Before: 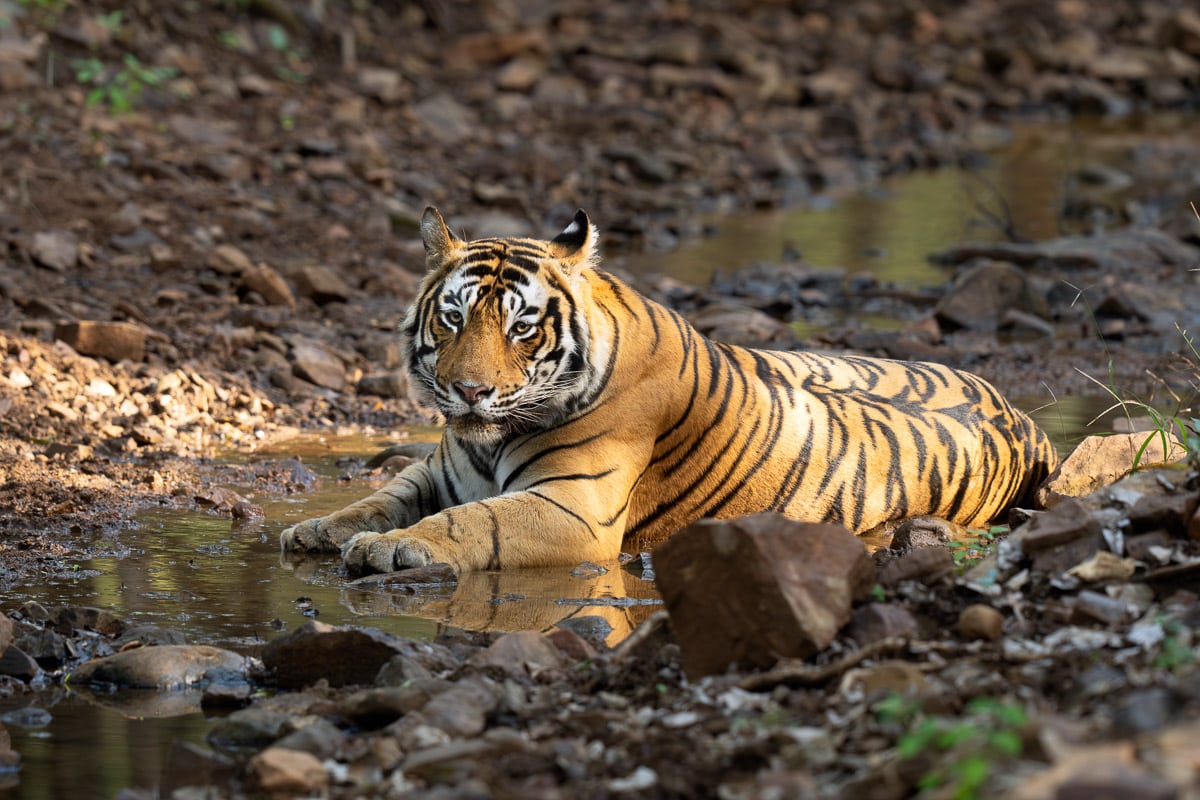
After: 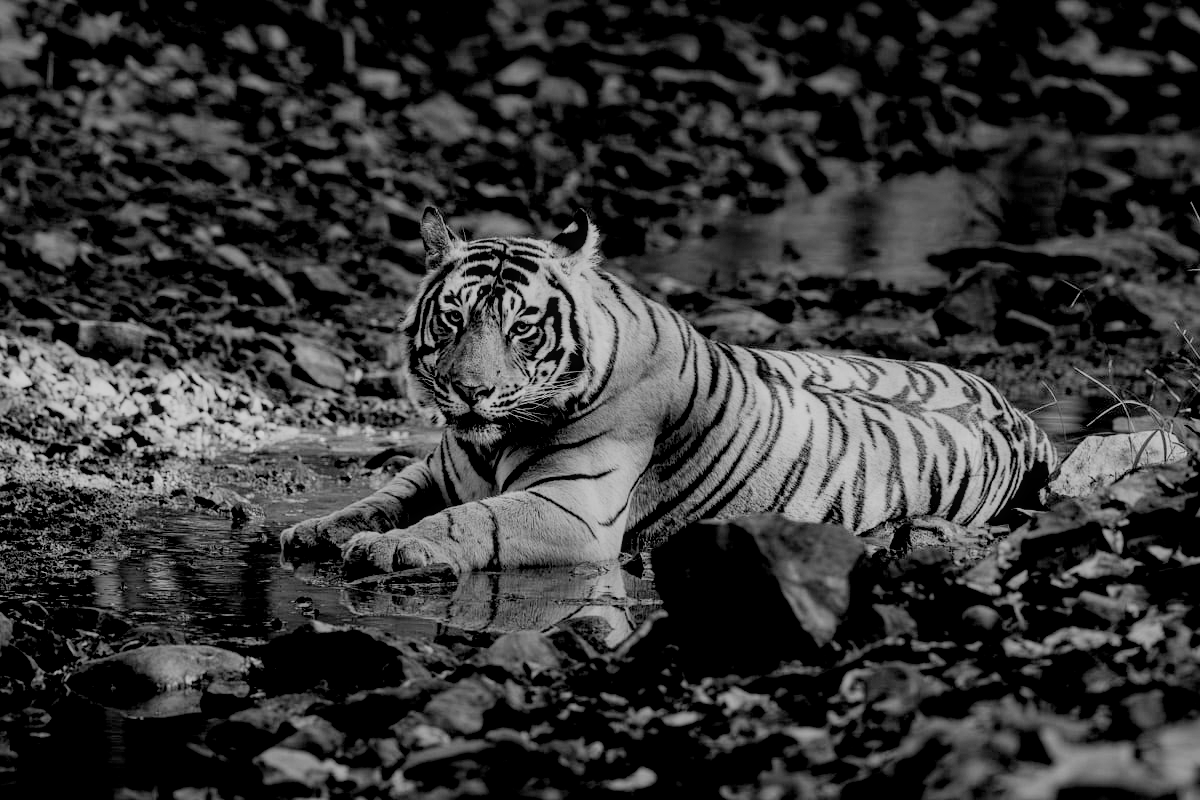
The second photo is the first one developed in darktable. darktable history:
exposure: black level correction 0.04, exposure 0.5 EV, compensate highlight preservation false
contrast brightness saturation: saturation -1
local contrast: on, module defaults
filmic rgb: middle gray luminance 30%, black relative exposure -9 EV, white relative exposure 7 EV, threshold 6 EV, target black luminance 0%, hardness 2.94, latitude 2.04%, contrast 0.963, highlights saturation mix 5%, shadows ↔ highlights balance 12.16%, add noise in highlights 0, preserve chrominance no, color science v3 (2019), use custom middle-gray values true, iterations of high-quality reconstruction 0, contrast in highlights soft, enable highlight reconstruction true
